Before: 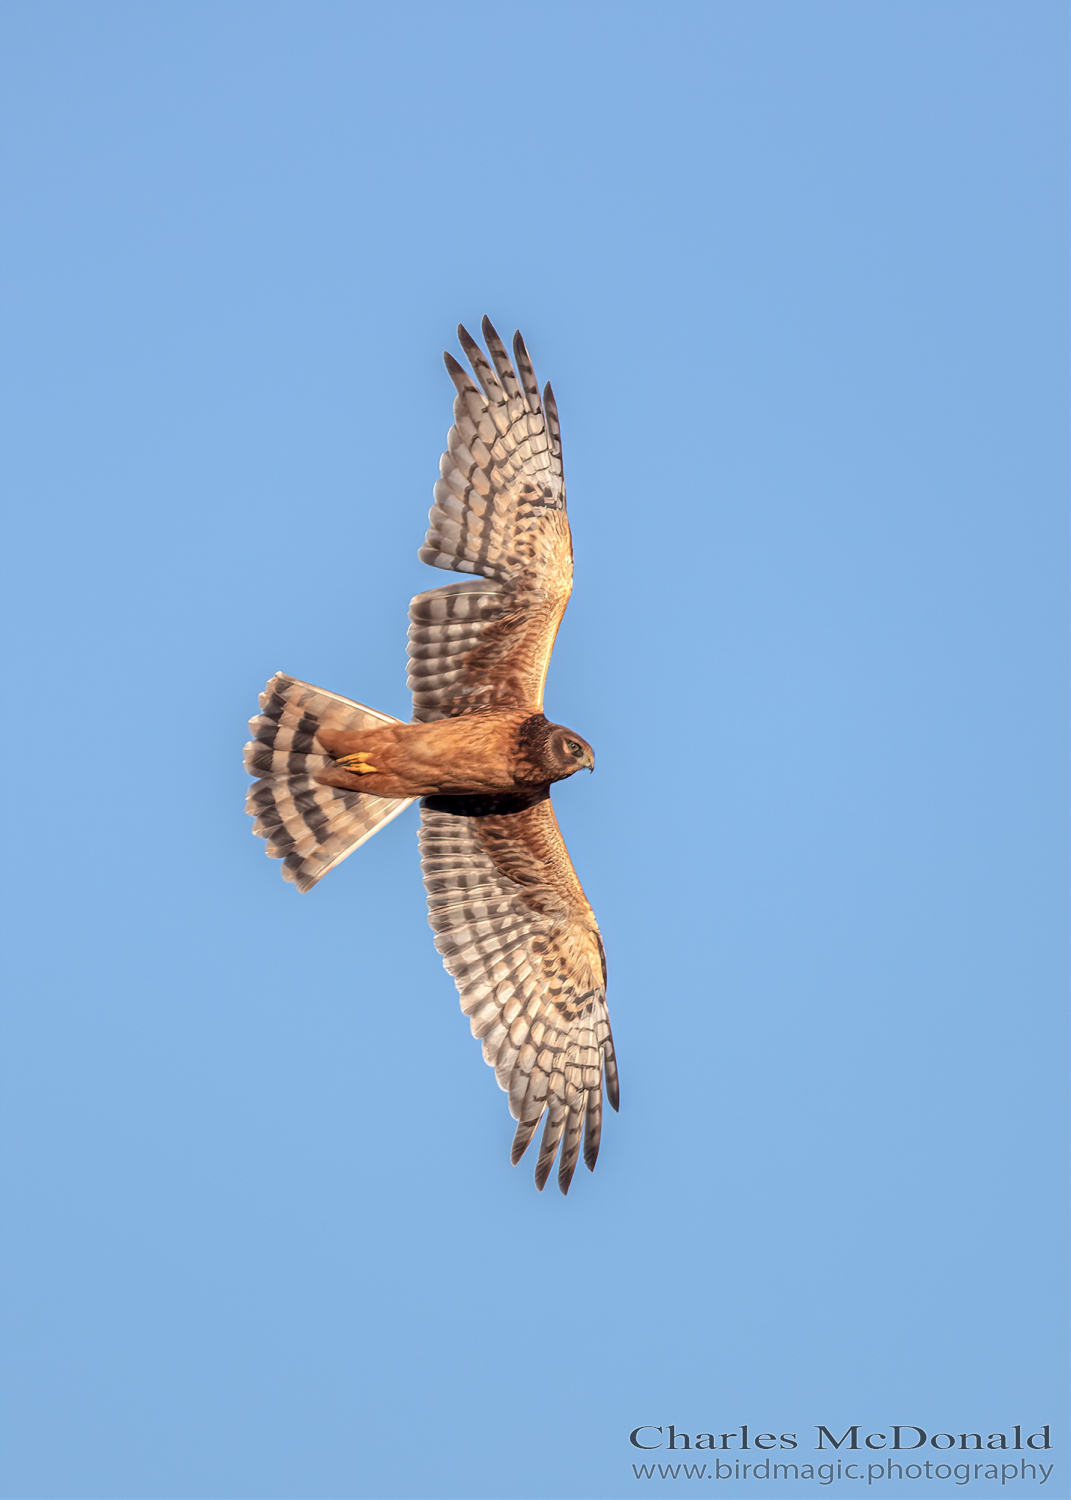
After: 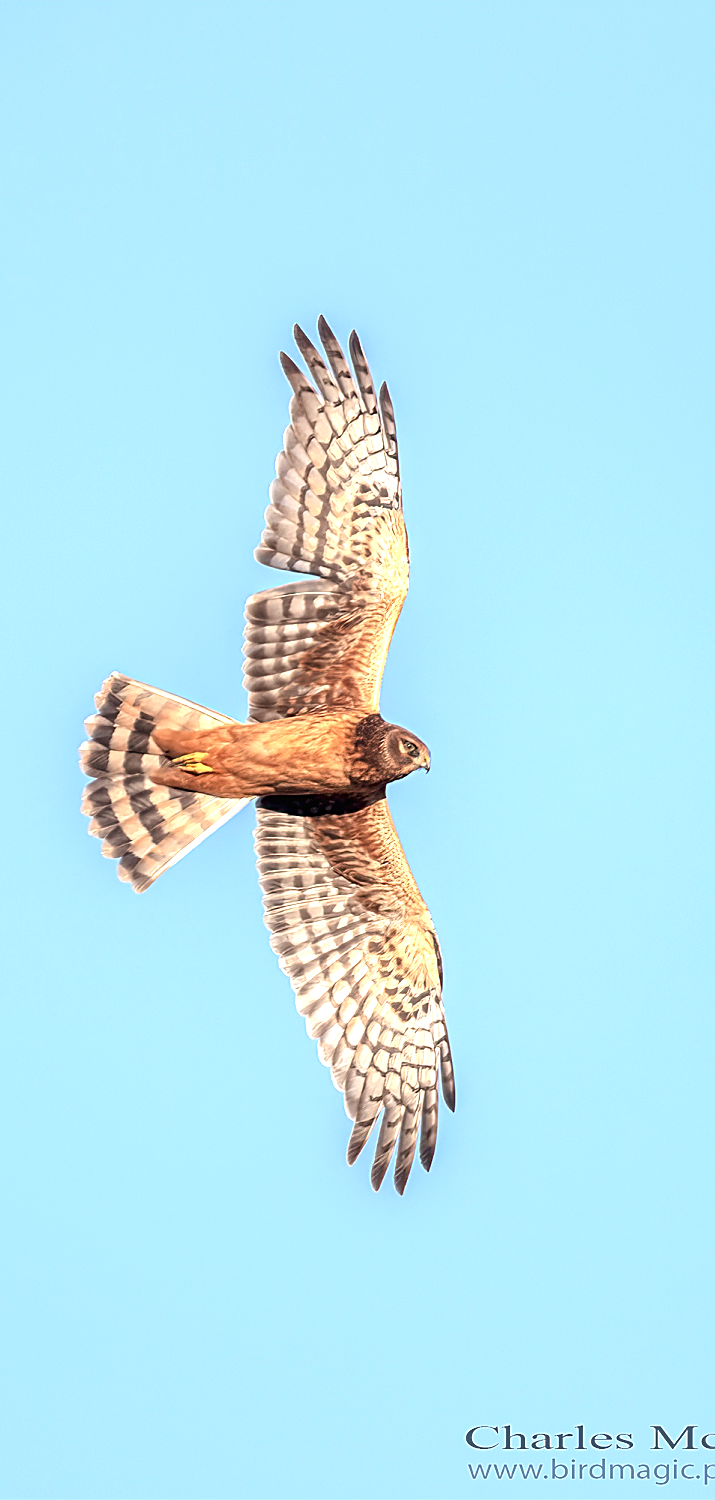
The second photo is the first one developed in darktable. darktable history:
sharpen: on, module defaults
crop: left 15.363%, right 17.81%
exposure: black level correction -0.001, exposure 0.907 EV, compensate highlight preservation false
